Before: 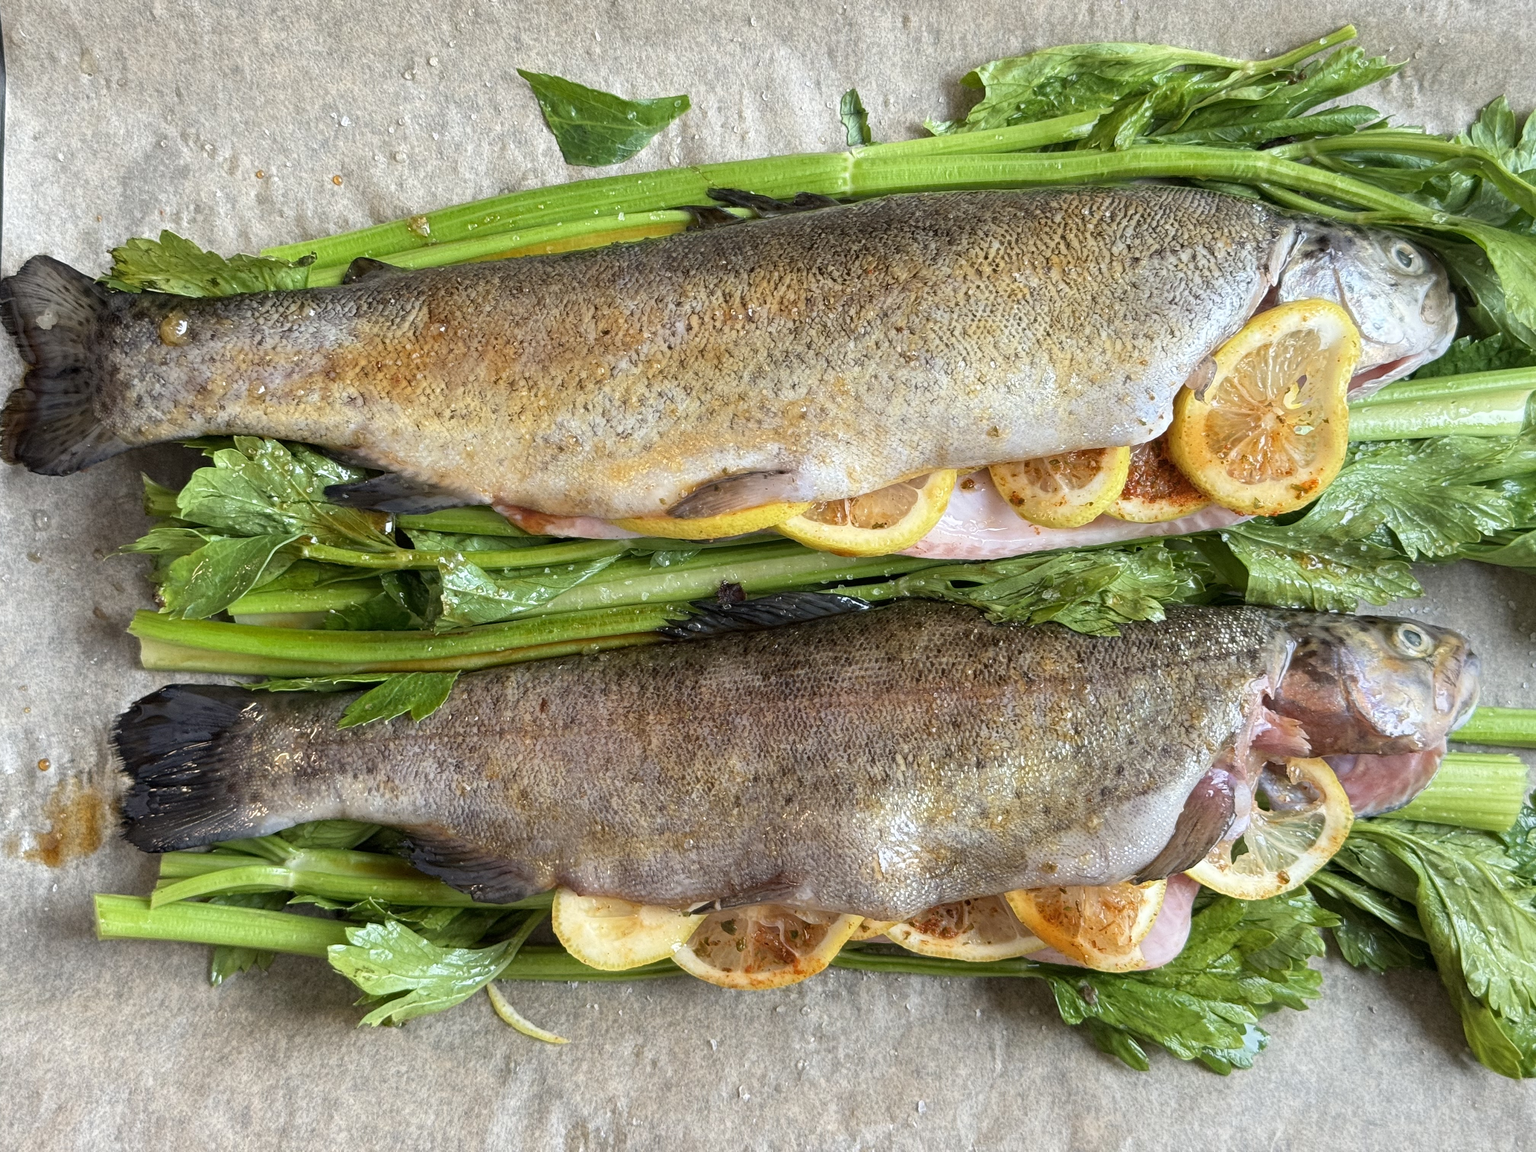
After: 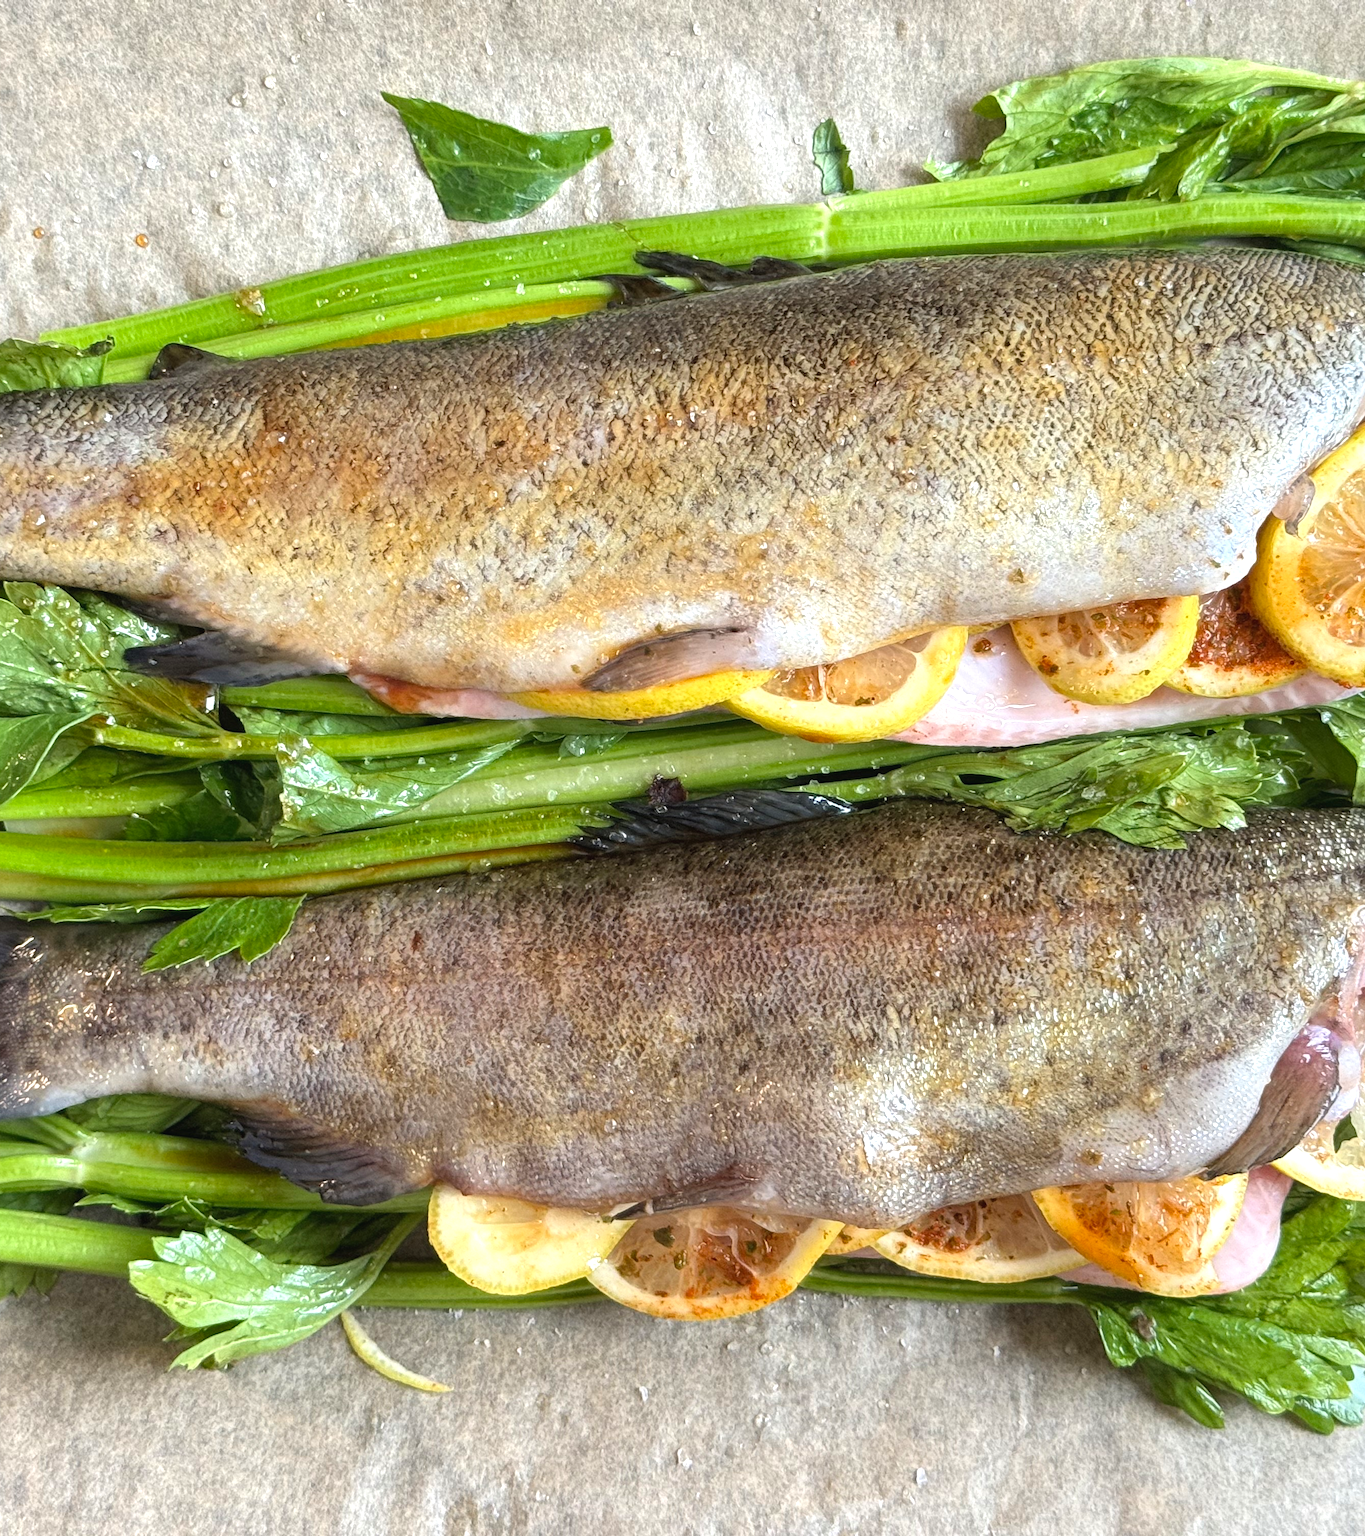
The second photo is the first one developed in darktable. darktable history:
crop and rotate: left 15.055%, right 18.278%
exposure: black level correction -0.002, exposure 0.708 EV, compensate exposure bias true, compensate highlight preservation false
